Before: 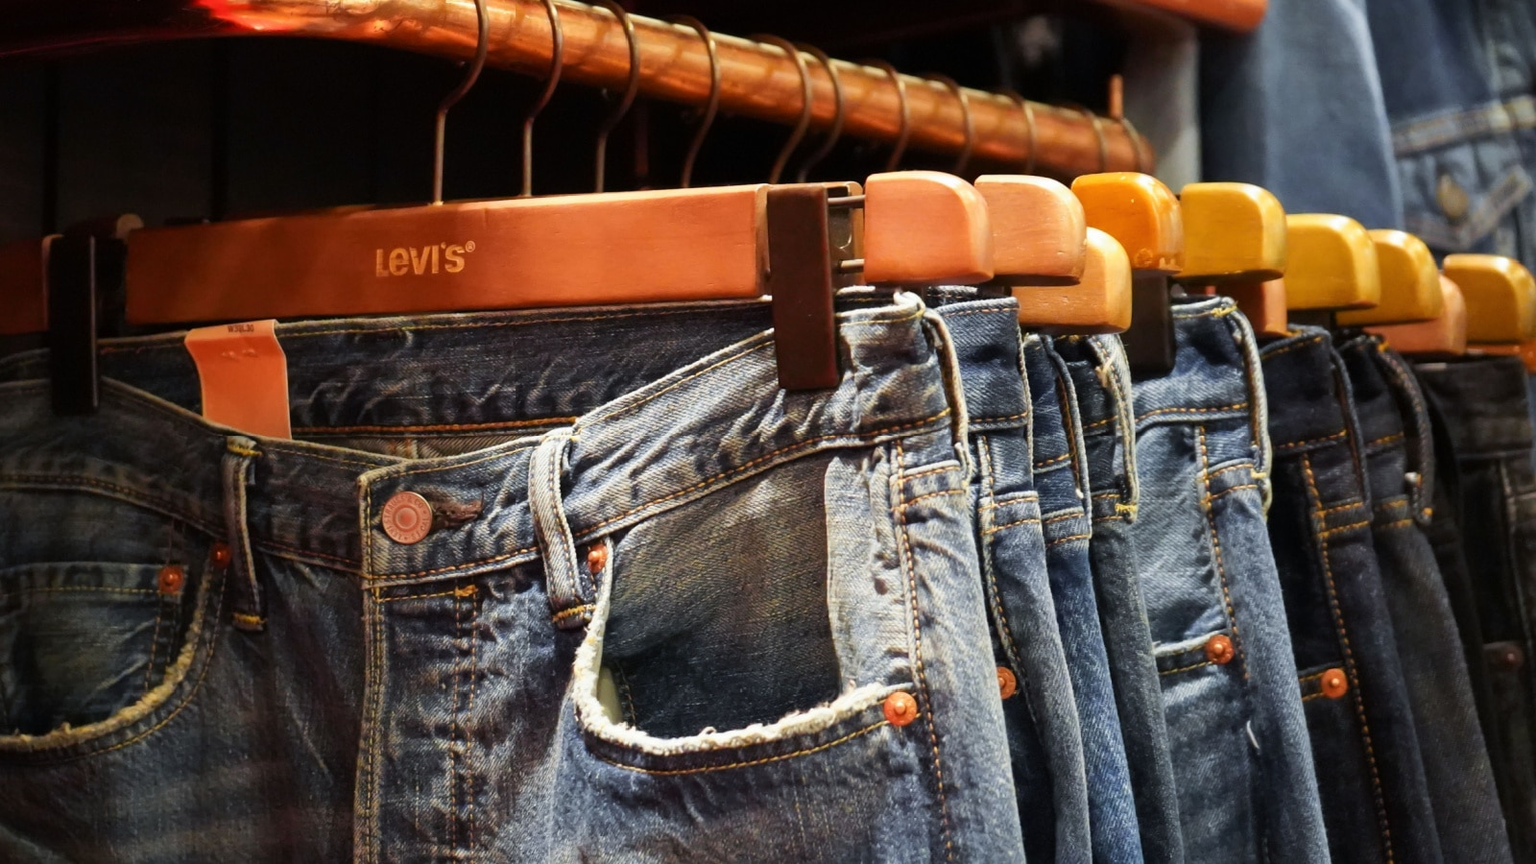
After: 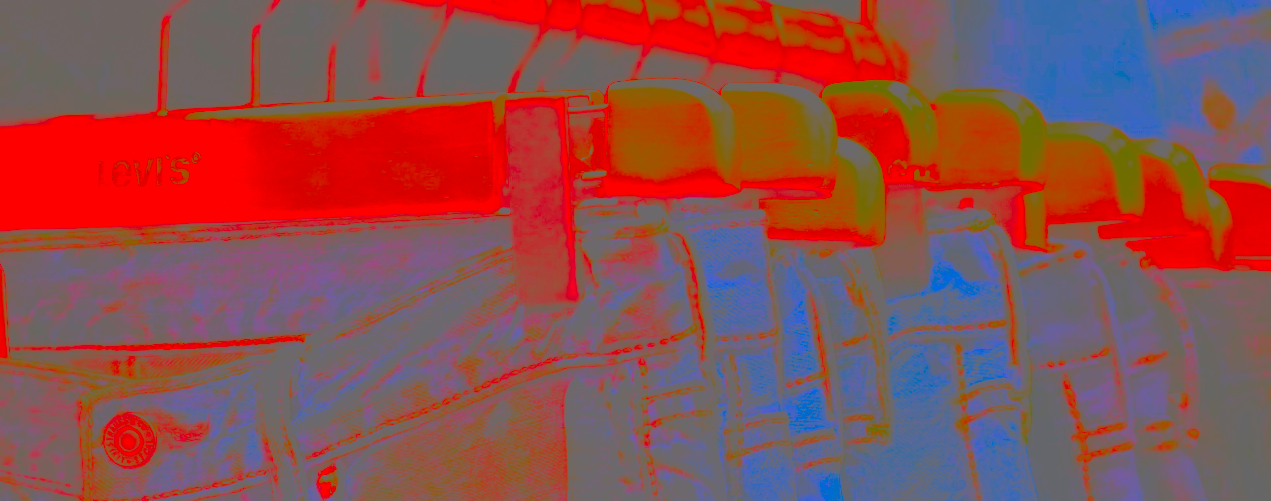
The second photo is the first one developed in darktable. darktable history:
base curve: curves: ch0 [(0, 0) (0.036, 0.037) (0.121, 0.228) (0.46, 0.76) (0.859, 0.983) (1, 1)], preserve colors none
white balance: red 1.05, blue 1.072
exposure: black level correction 0.001, exposure 0.5 EV, compensate exposure bias true, compensate highlight preservation false
tone equalizer: on, module defaults
contrast brightness saturation: contrast -0.99, brightness -0.17, saturation 0.75
crop: left 18.38%, top 11.092%, right 2.134%, bottom 33.217%
tone curve: curves: ch0 [(0, 0) (0.003, 0.117) (0.011, 0.125) (0.025, 0.133) (0.044, 0.144) (0.069, 0.152) (0.1, 0.167) (0.136, 0.186) (0.177, 0.21) (0.224, 0.244) (0.277, 0.295) (0.335, 0.357) (0.399, 0.445) (0.468, 0.531) (0.543, 0.629) (0.623, 0.716) (0.709, 0.803) (0.801, 0.876) (0.898, 0.939) (1, 1)], preserve colors none
